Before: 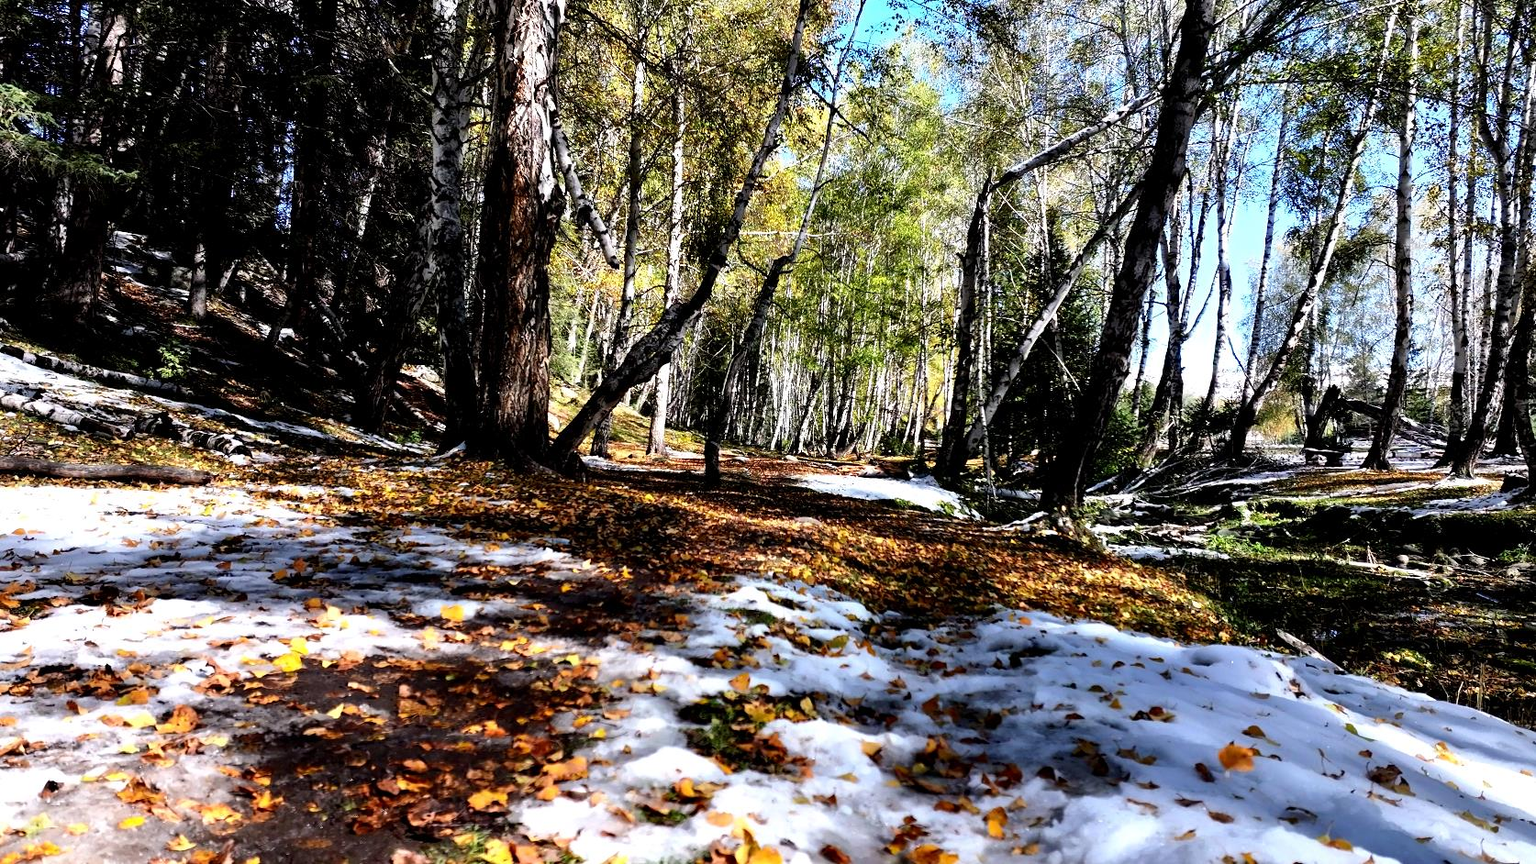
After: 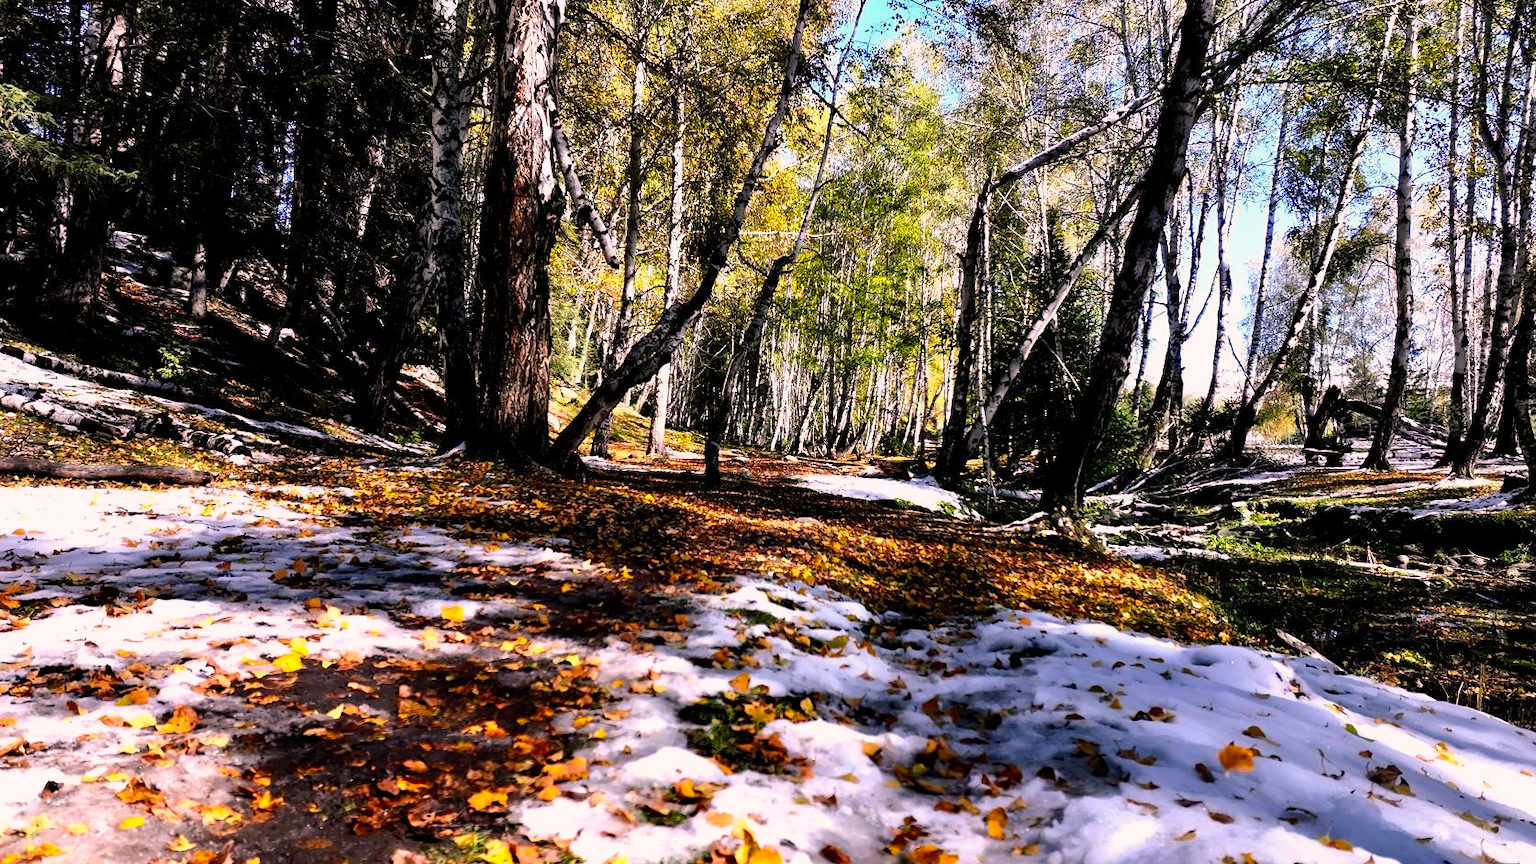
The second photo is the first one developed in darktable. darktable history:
color correction: highlights a* 13.02, highlights b* 5.42
color balance rgb: shadows lift › chroma 2.018%, shadows lift › hue 221.33°, perceptual saturation grading › global saturation 15.107%, global vibrance 10.946%
